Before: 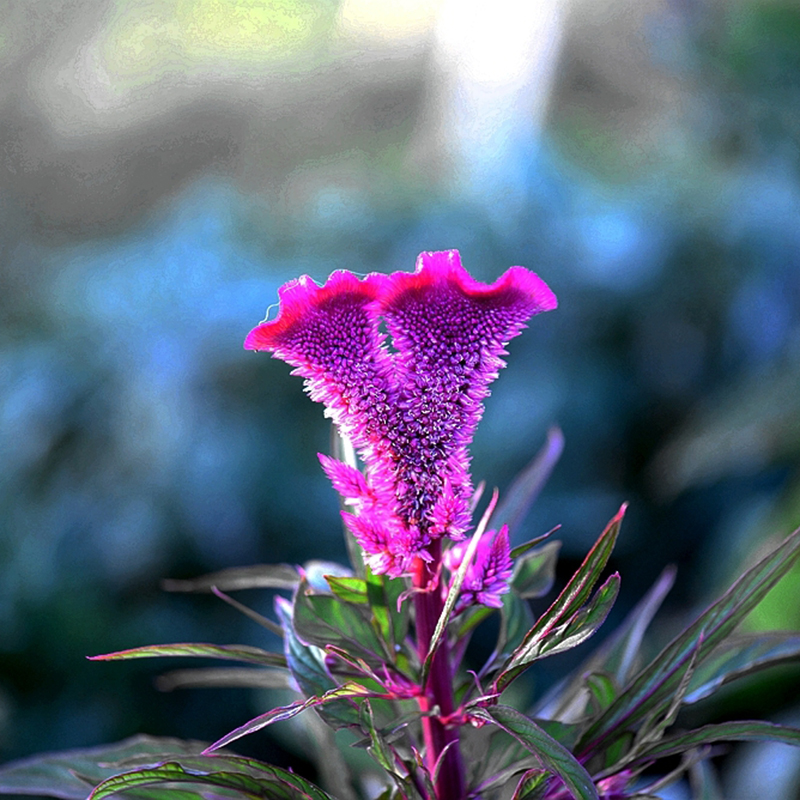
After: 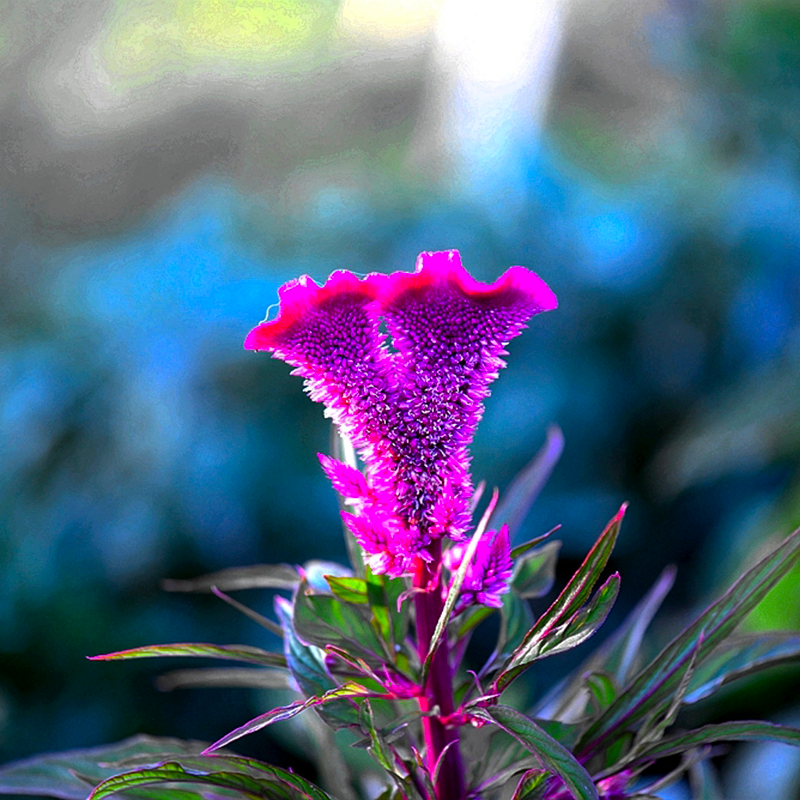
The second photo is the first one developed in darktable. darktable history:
color balance rgb: perceptual saturation grading › global saturation 31.072%, global vibrance 20%
